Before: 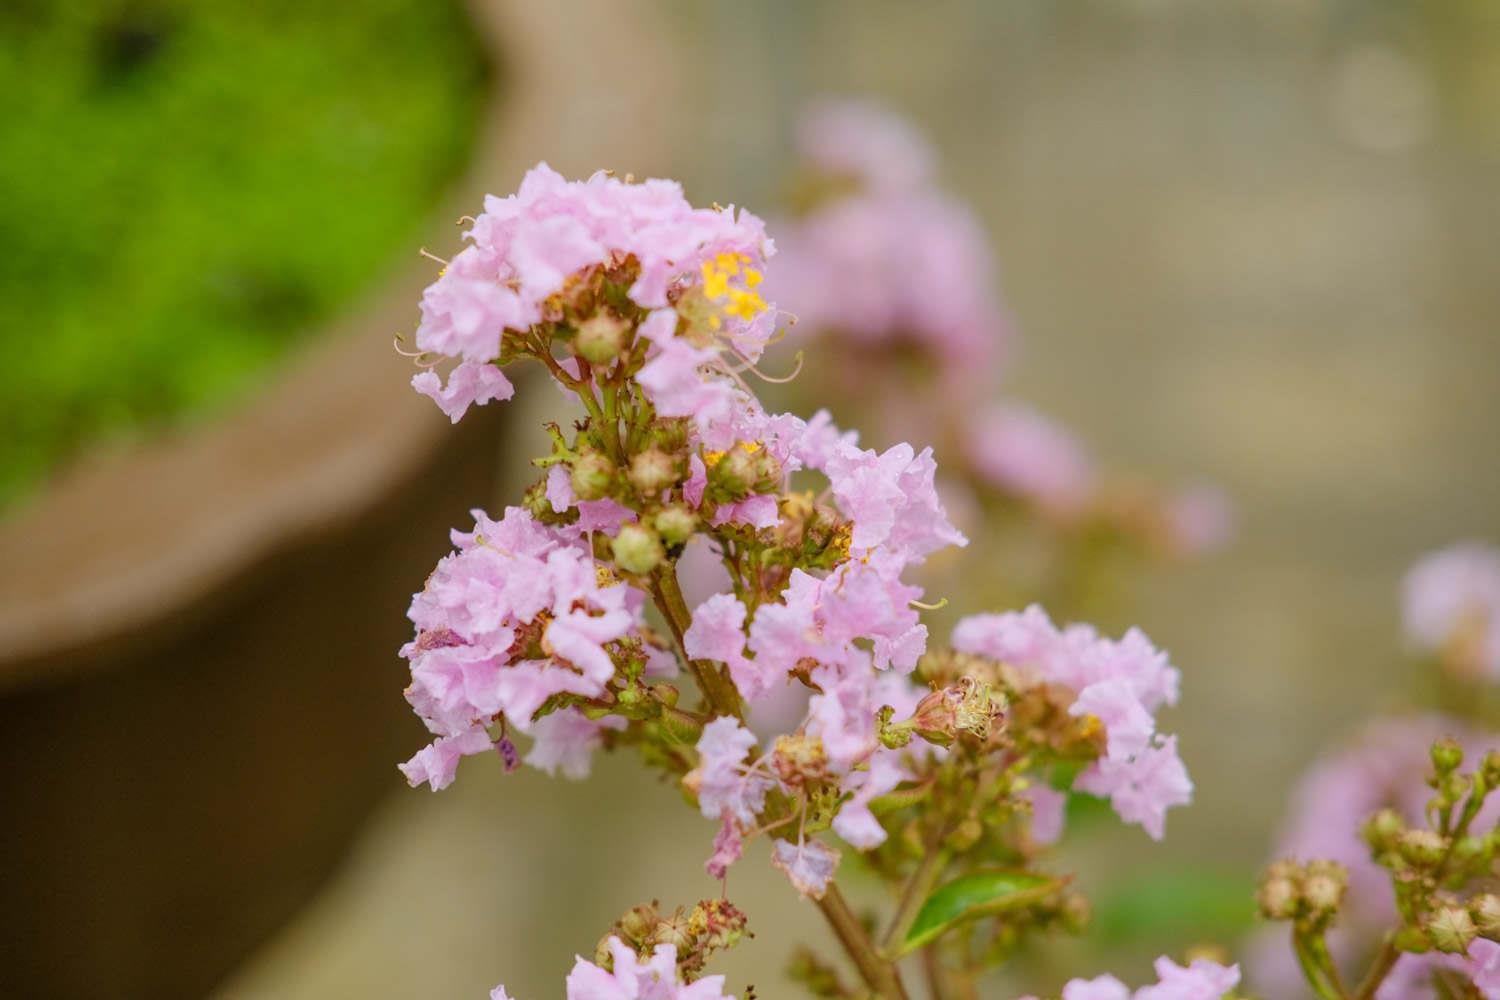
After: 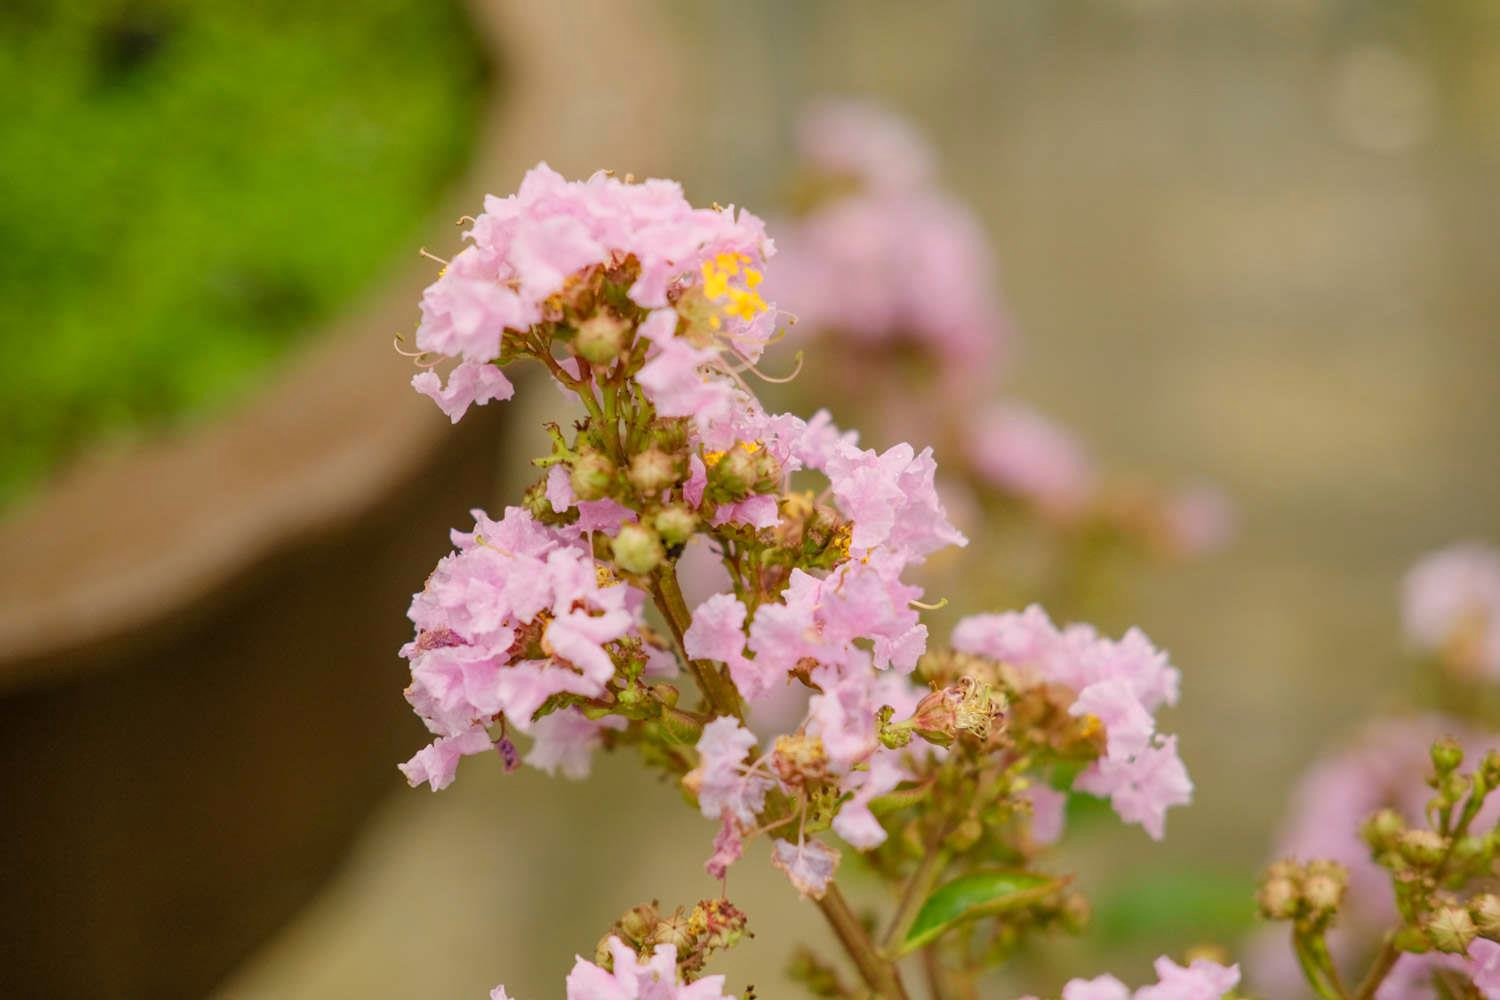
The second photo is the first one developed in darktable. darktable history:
tone equalizer: on, module defaults
white balance: red 1.045, blue 0.932
